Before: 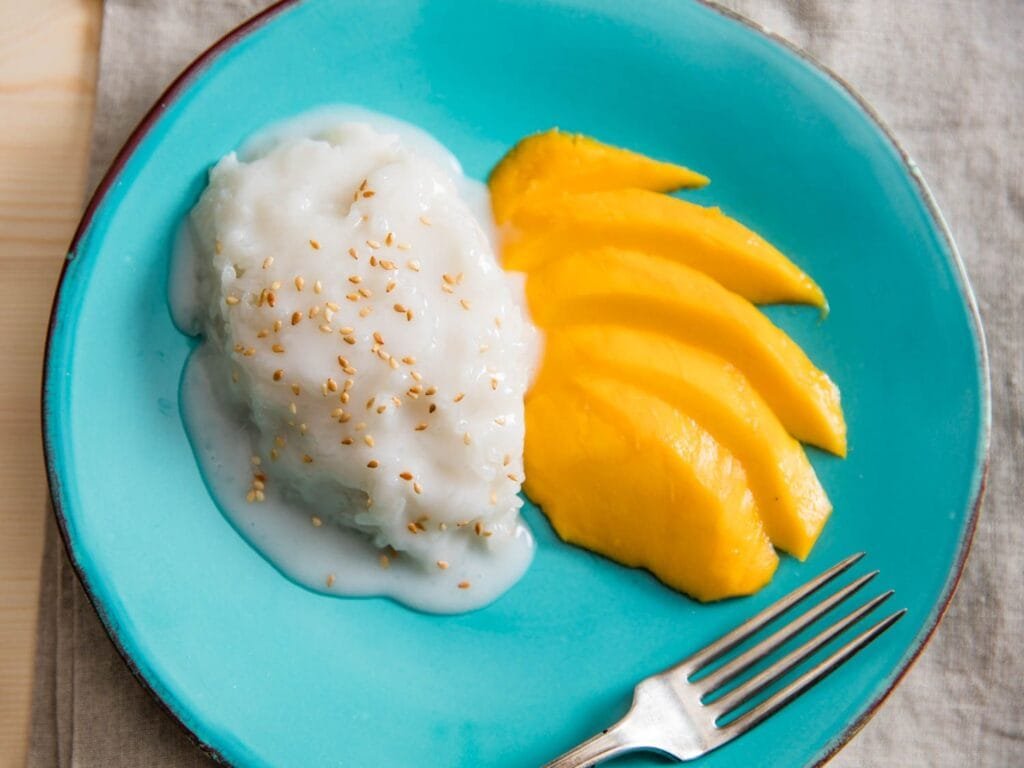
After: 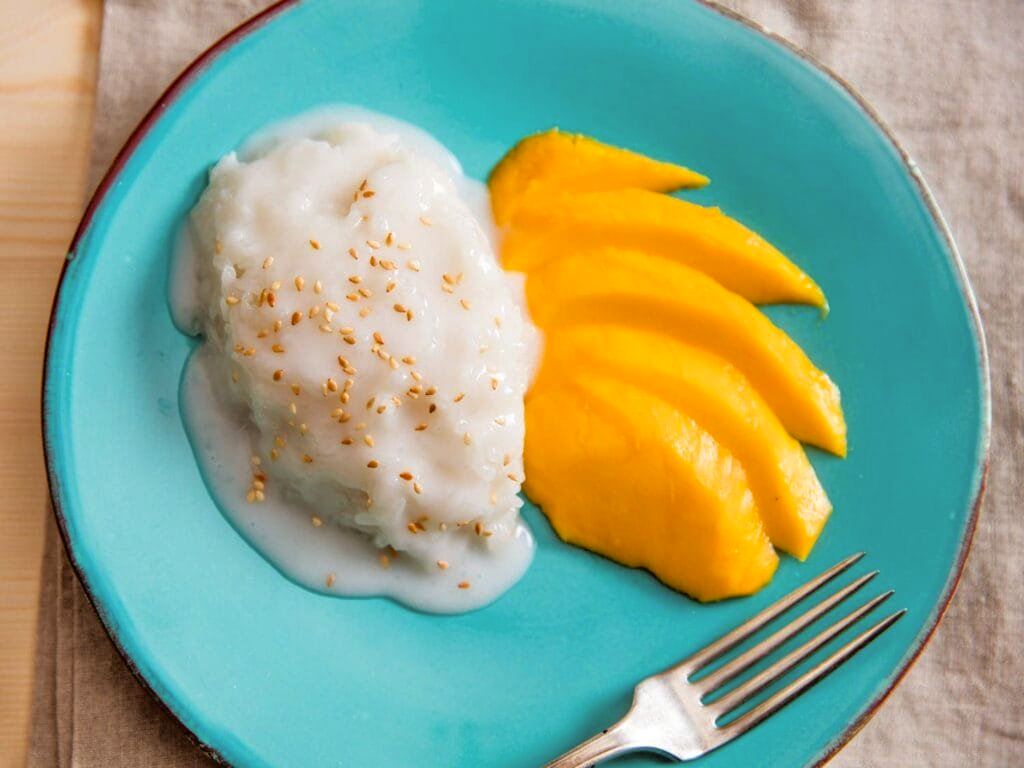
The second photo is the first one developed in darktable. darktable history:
rgb levels: mode RGB, independent channels, levels [[0, 0.5, 1], [0, 0.521, 1], [0, 0.536, 1]]
tone equalizer: -8 EV 0.001 EV, -7 EV -0.004 EV, -6 EV 0.009 EV, -5 EV 0.032 EV, -4 EV 0.276 EV, -3 EV 0.644 EV, -2 EV 0.584 EV, -1 EV 0.187 EV, +0 EV 0.024 EV
